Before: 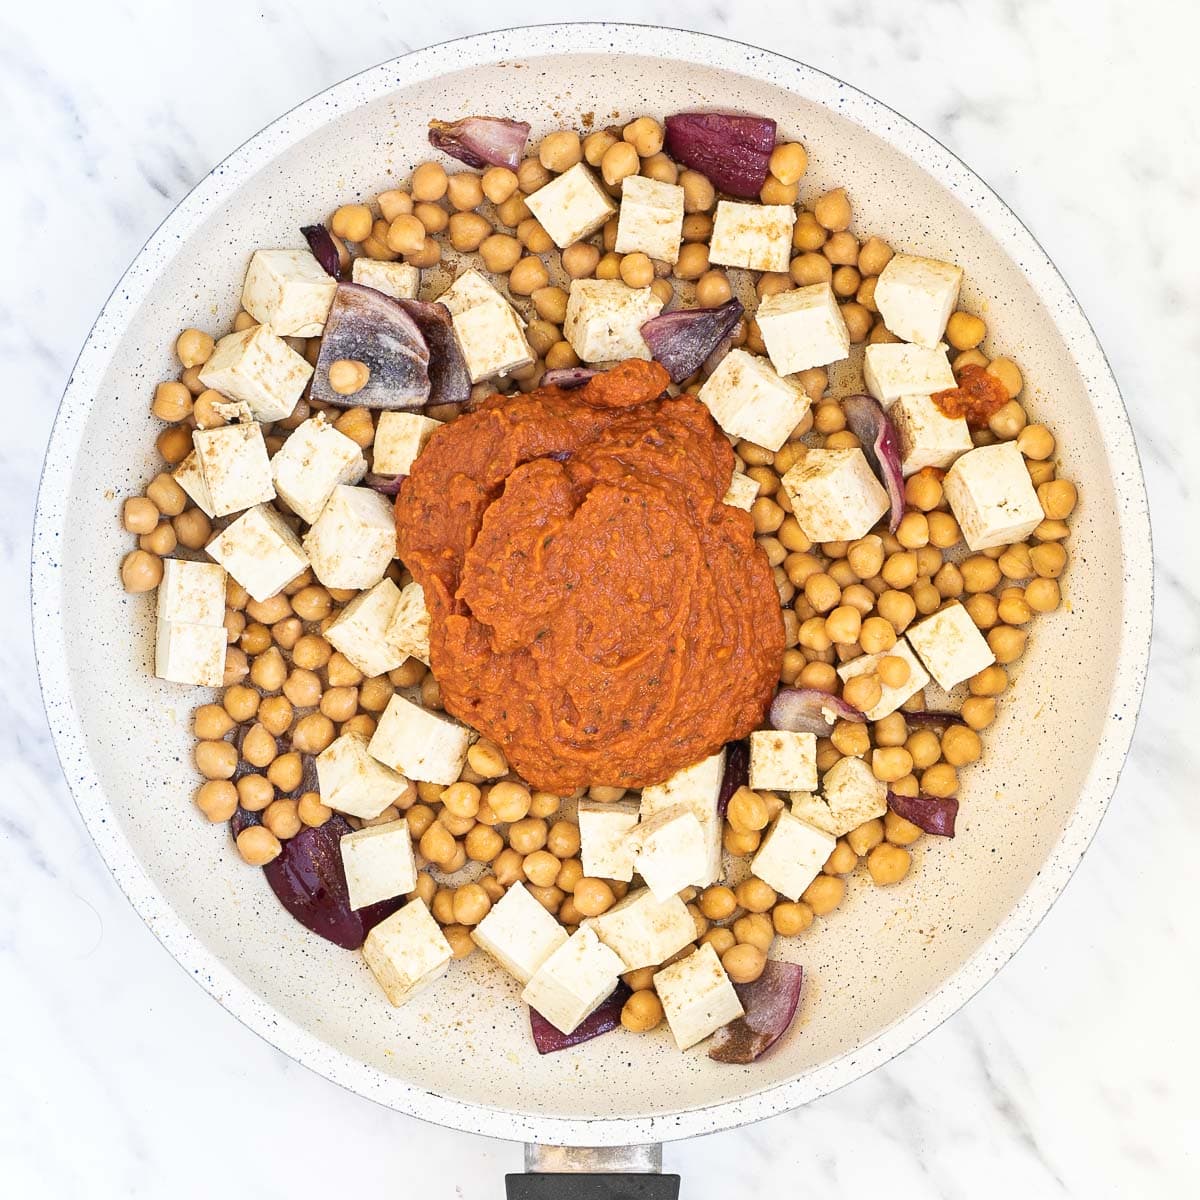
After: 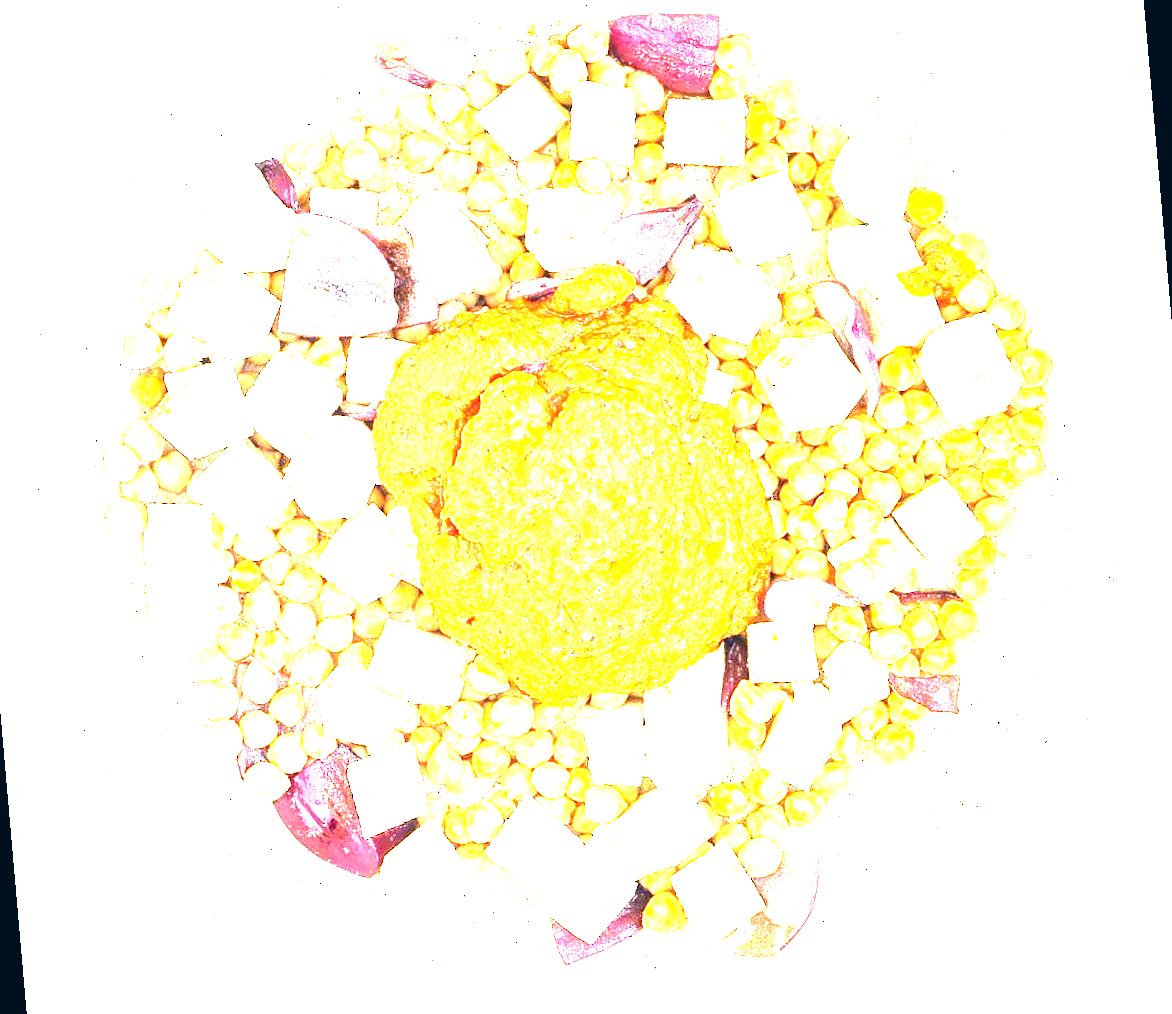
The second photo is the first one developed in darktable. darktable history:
rotate and perspective: rotation -5°, crop left 0.05, crop right 0.952, crop top 0.11, crop bottom 0.89
exposure: black level correction 0, exposure 4 EV, compensate exposure bias true, compensate highlight preservation false
color correction: highlights a* 10.32, highlights b* 14.66, shadows a* -9.59, shadows b* -15.02
contrast brightness saturation: contrast 0.03, brightness -0.04
white balance: red 0.931, blue 1.11
